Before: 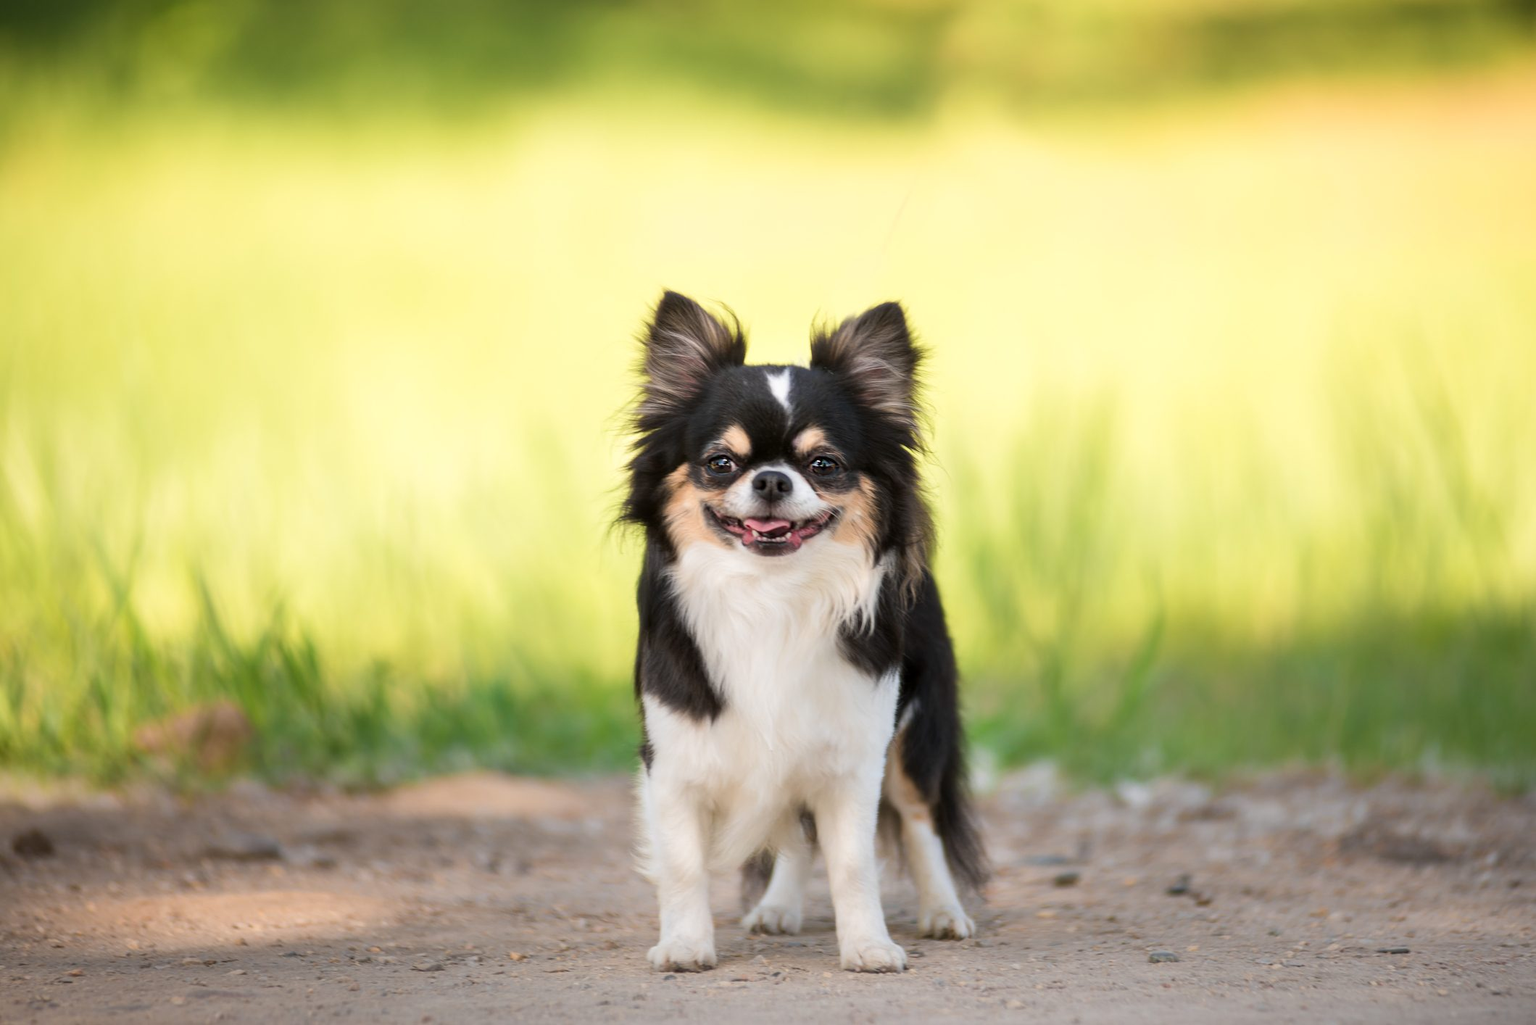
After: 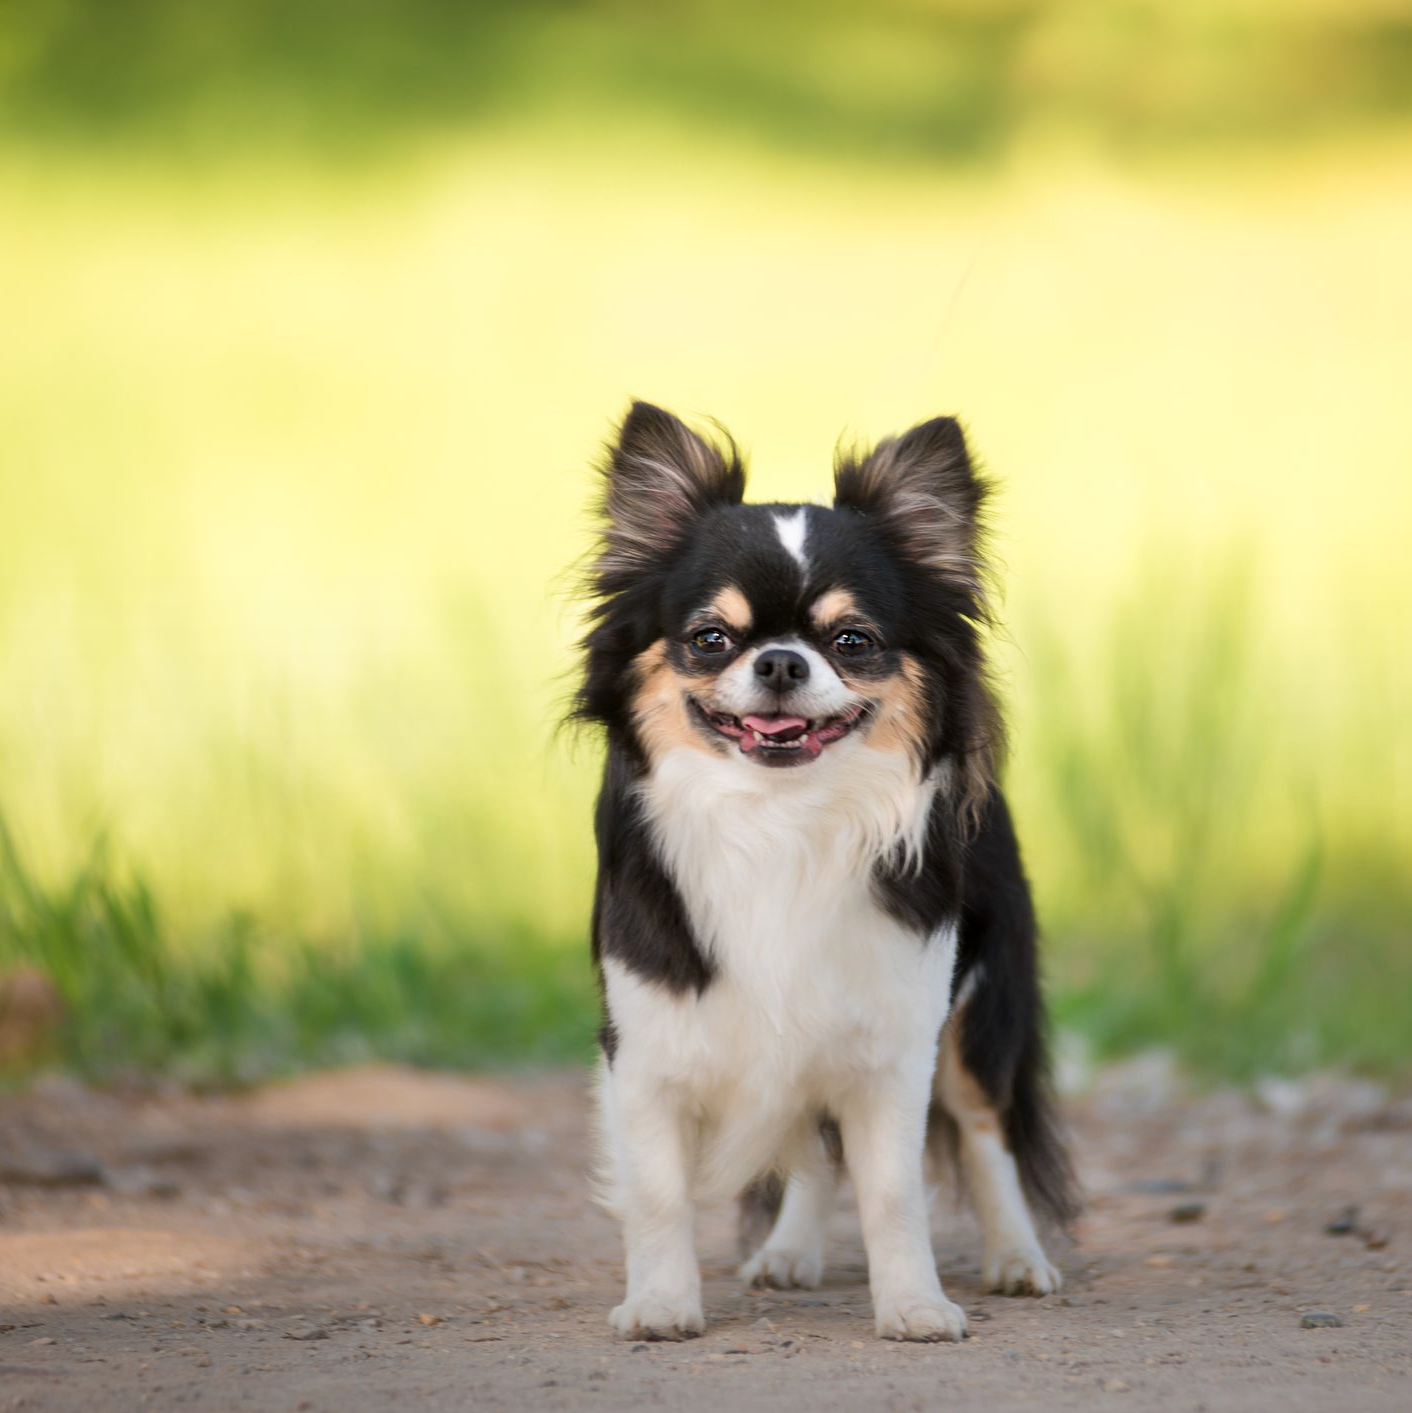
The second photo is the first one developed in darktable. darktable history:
crop and rotate: left 13.409%, right 19.924%
graduated density: rotation -180°, offset 24.95
